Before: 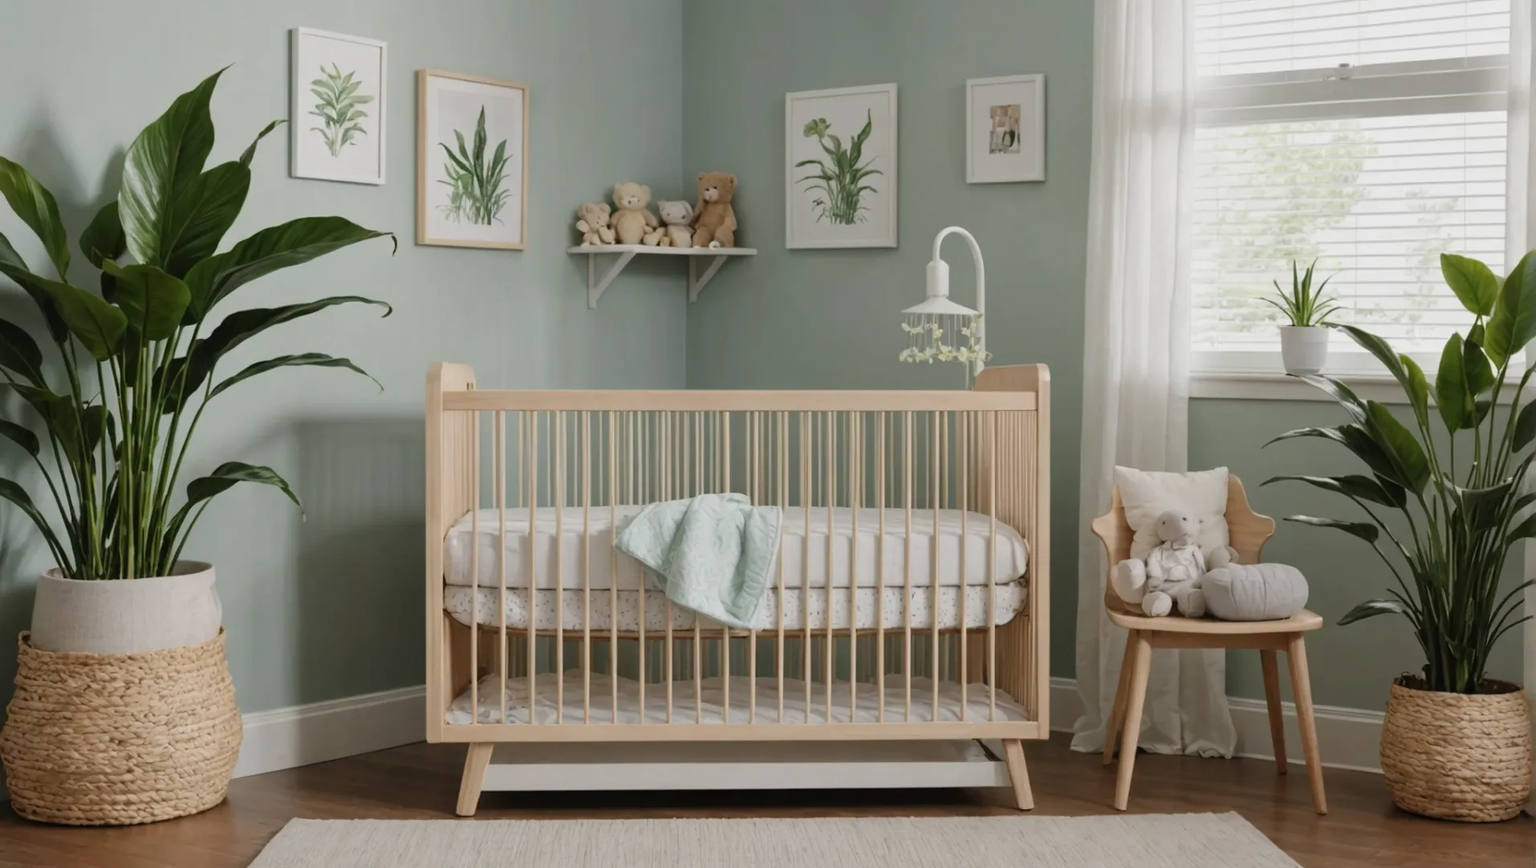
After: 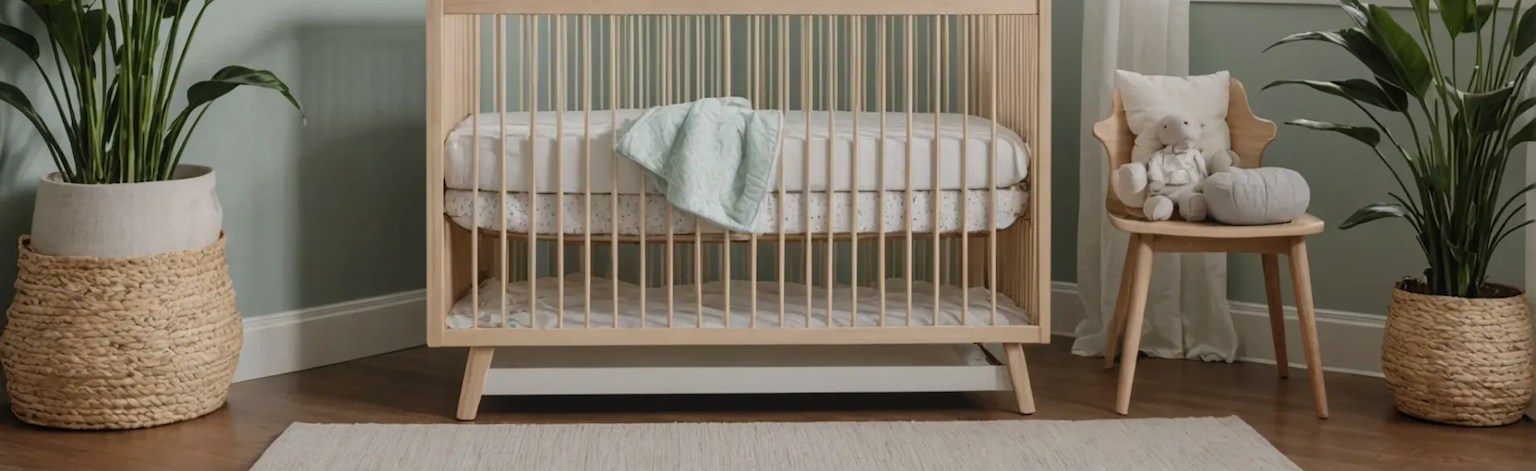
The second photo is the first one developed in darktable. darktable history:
crop and rotate: top 45.658%, right 0.081%
base curve: curves: ch0 [(0, 0) (0.303, 0.277) (1, 1)], preserve colors none
local contrast: detail 110%
